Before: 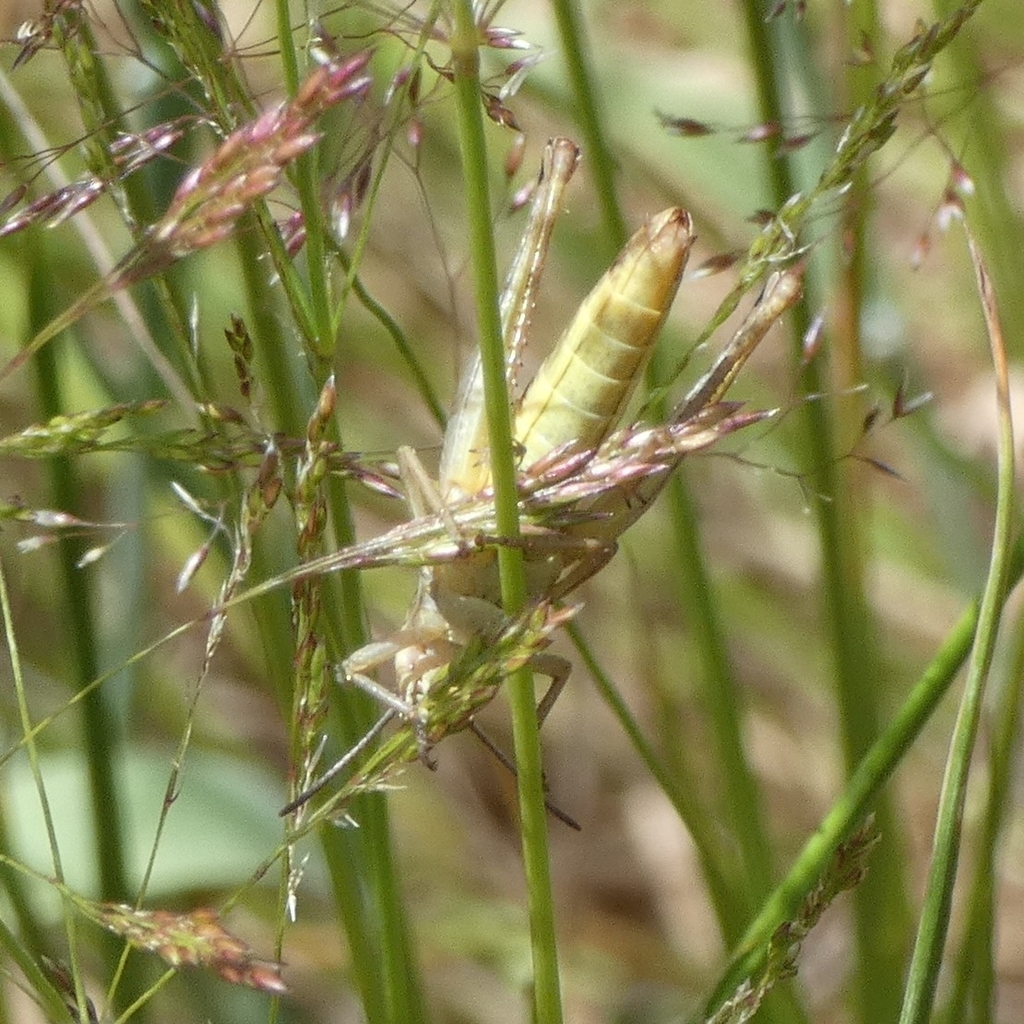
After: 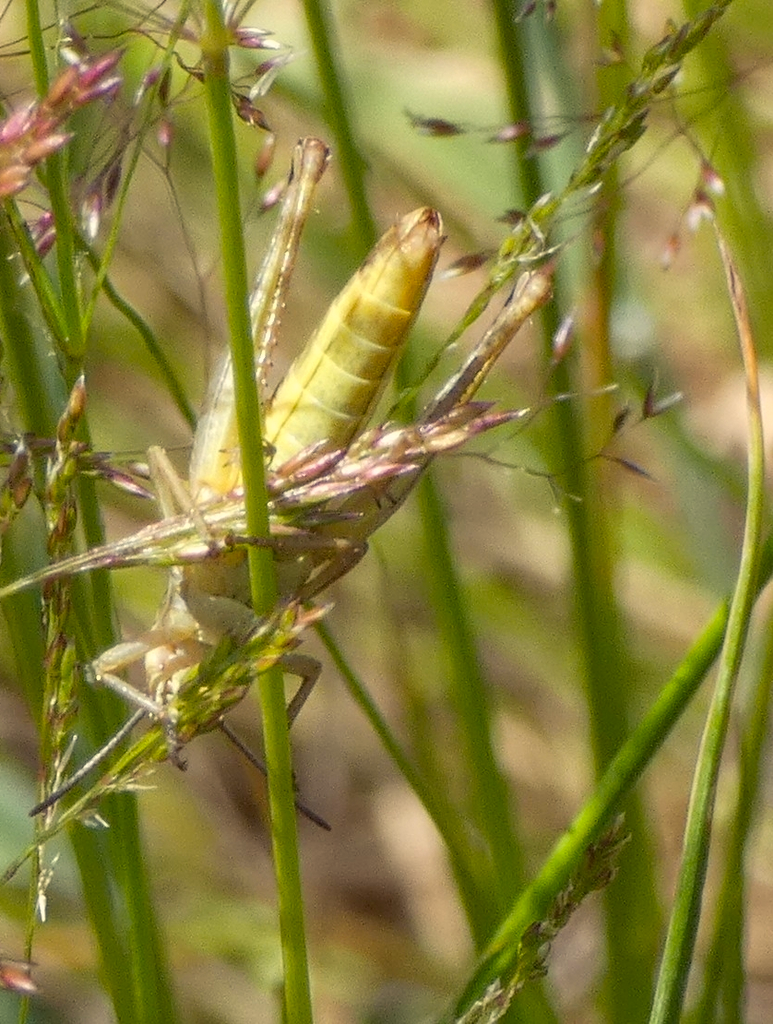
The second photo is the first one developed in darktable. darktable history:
crop and rotate: left 24.492%
color balance rgb: shadows lift › luminance -21.898%, shadows lift › chroma 6.683%, shadows lift › hue 271.82°, highlights gain › chroma 2.992%, highlights gain › hue 76.23°, perceptual saturation grading › global saturation 24.879%
